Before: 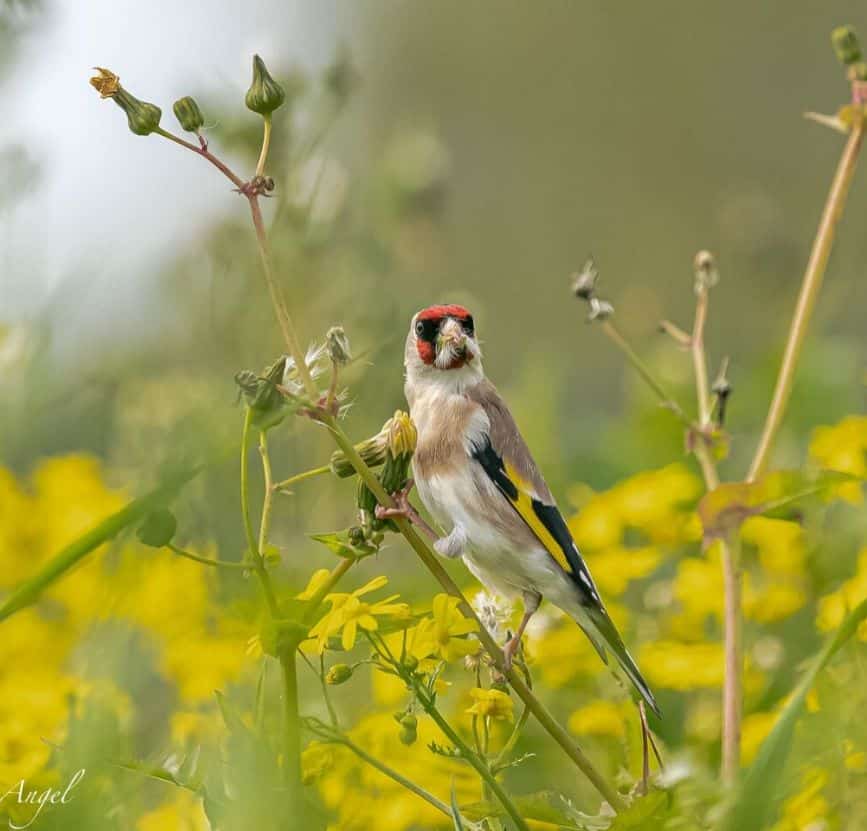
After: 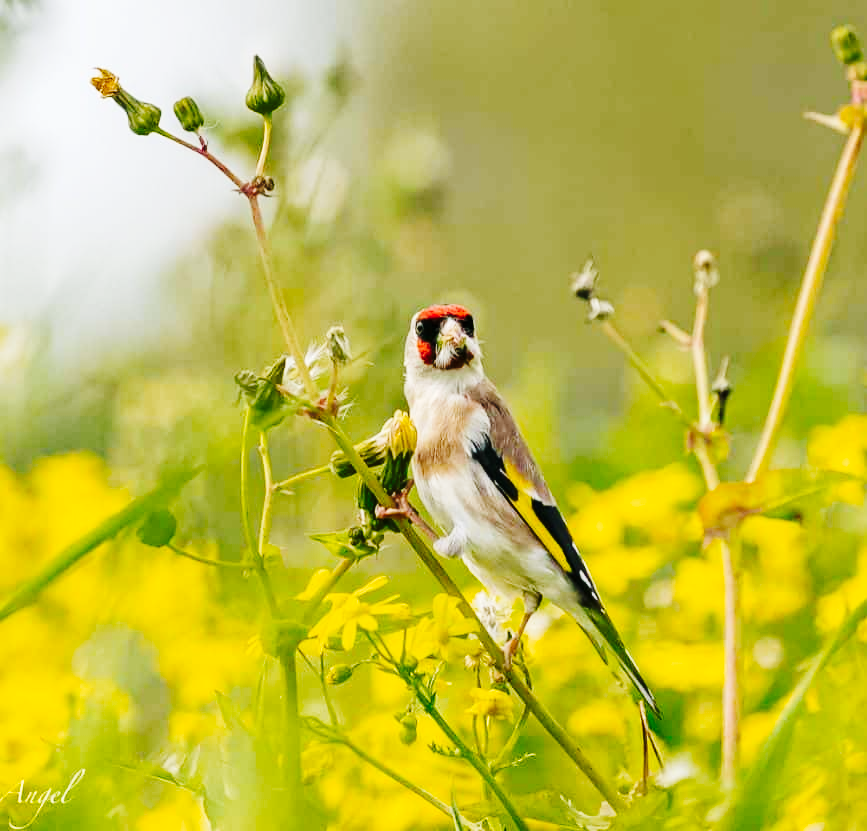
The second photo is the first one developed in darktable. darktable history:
tone curve: curves: ch0 [(0, 0) (0.179, 0.073) (0.265, 0.147) (0.463, 0.553) (0.51, 0.635) (0.716, 0.863) (1, 0.997)], preserve colors none
